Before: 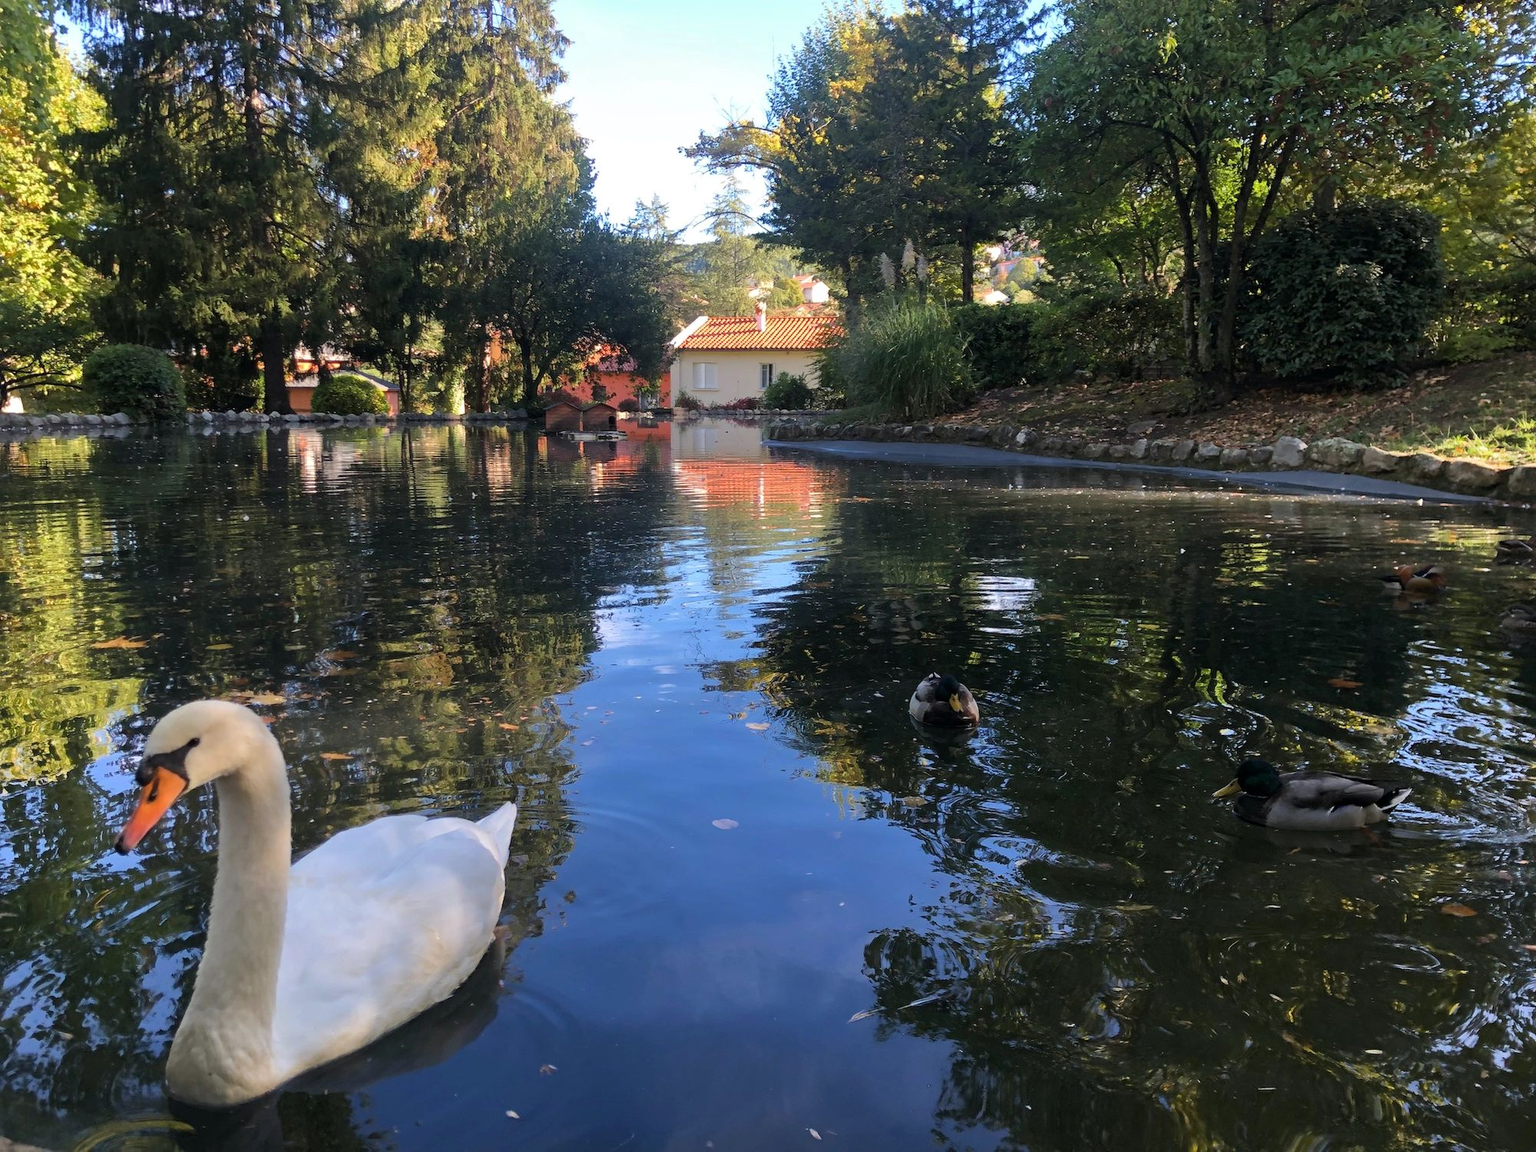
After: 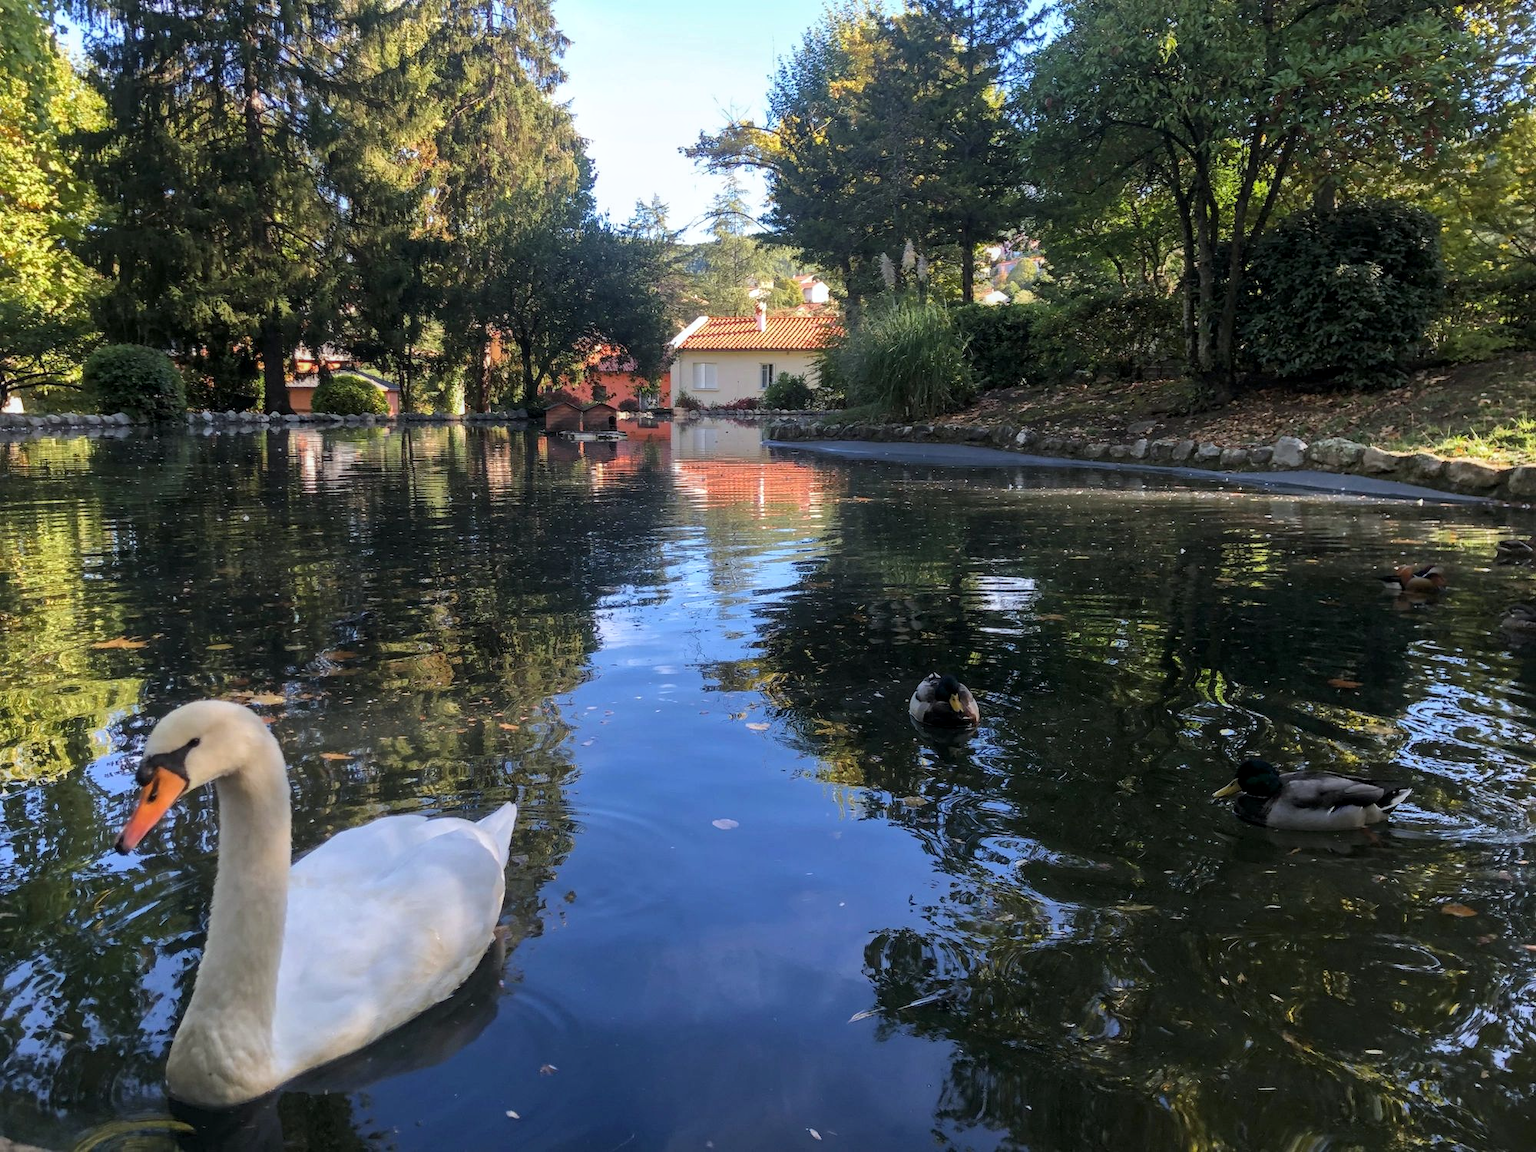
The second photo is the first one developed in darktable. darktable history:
local contrast: detail 130%
contrast equalizer: octaves 7, y [[0.6 ×6], [0.55 ×6], [0 ×6], [0 ×6], [0 ×6]], mix -0.2
white balance: red 0.982, blue 1.018
